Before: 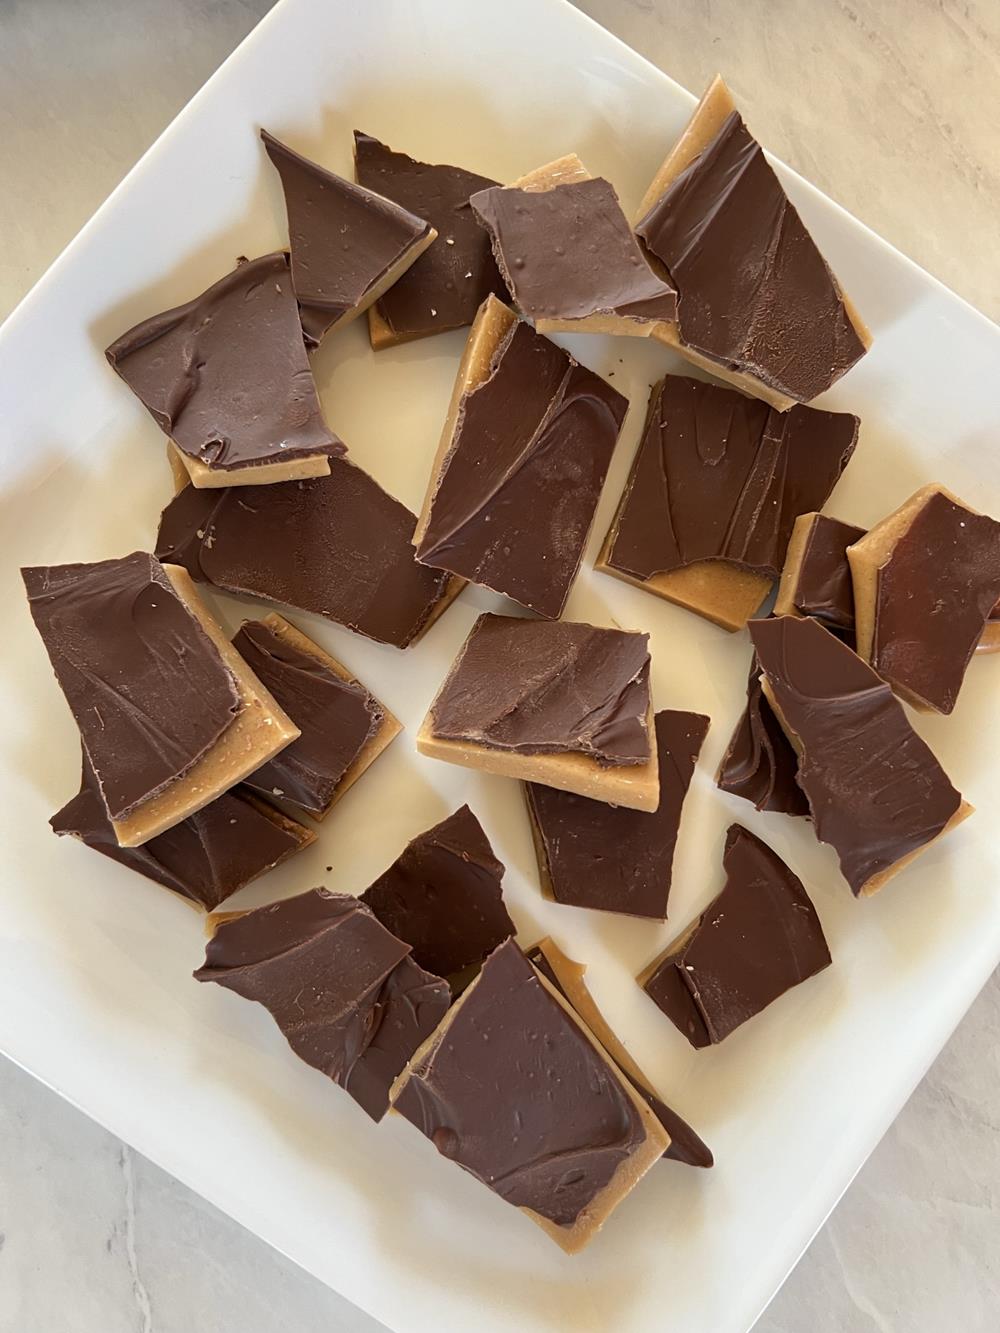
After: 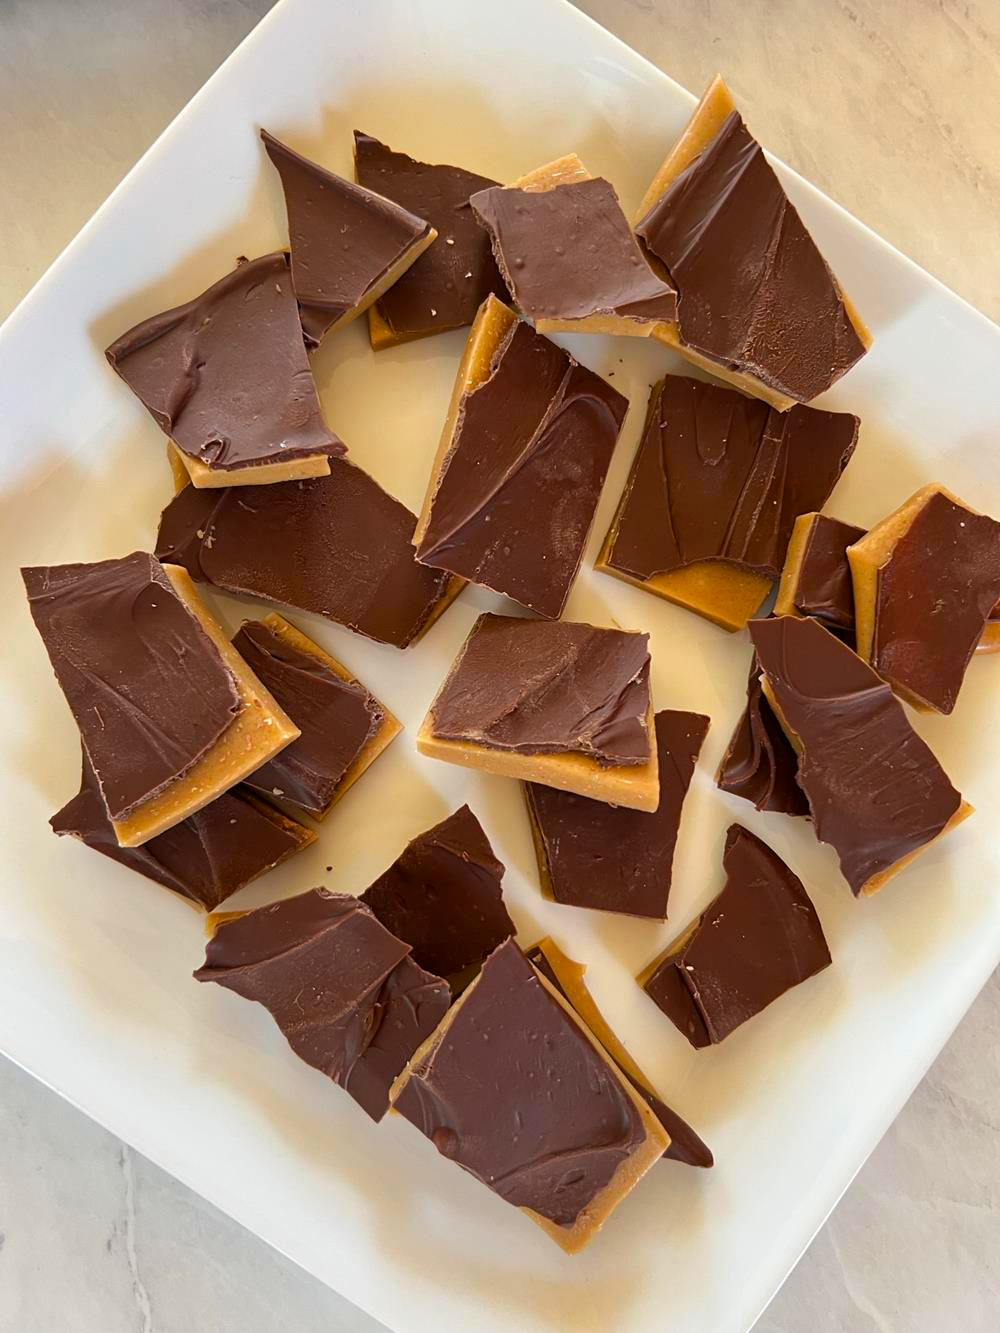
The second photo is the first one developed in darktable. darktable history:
color balance rgb: perceptual saturation grading › global saturation 19.394%
